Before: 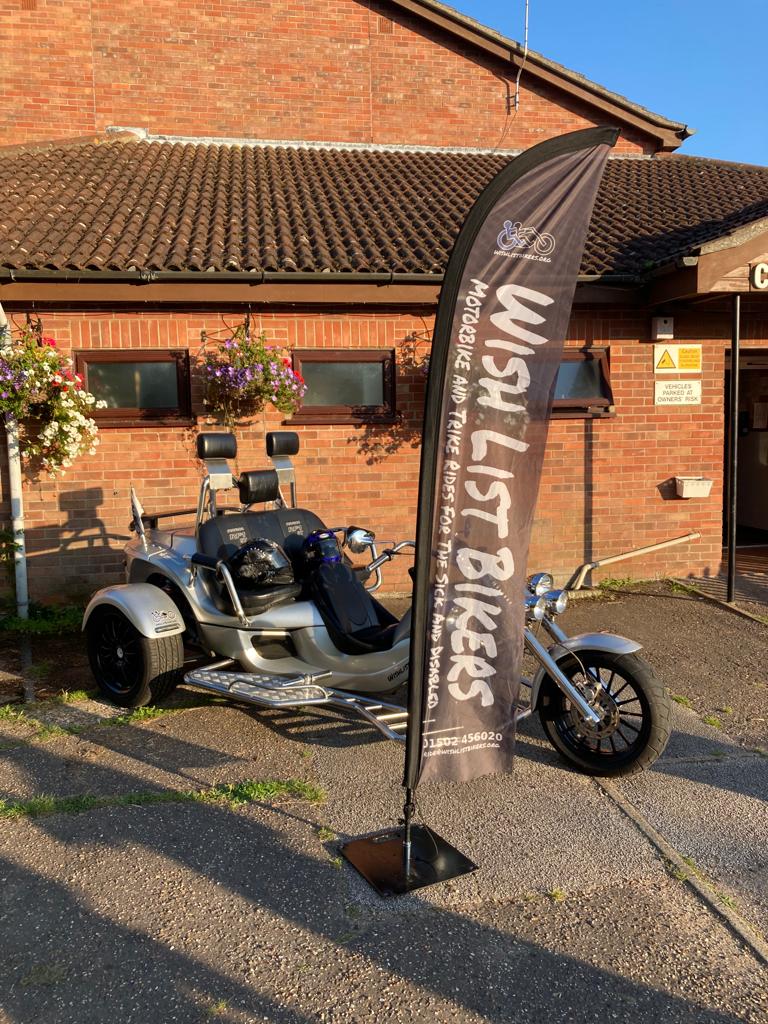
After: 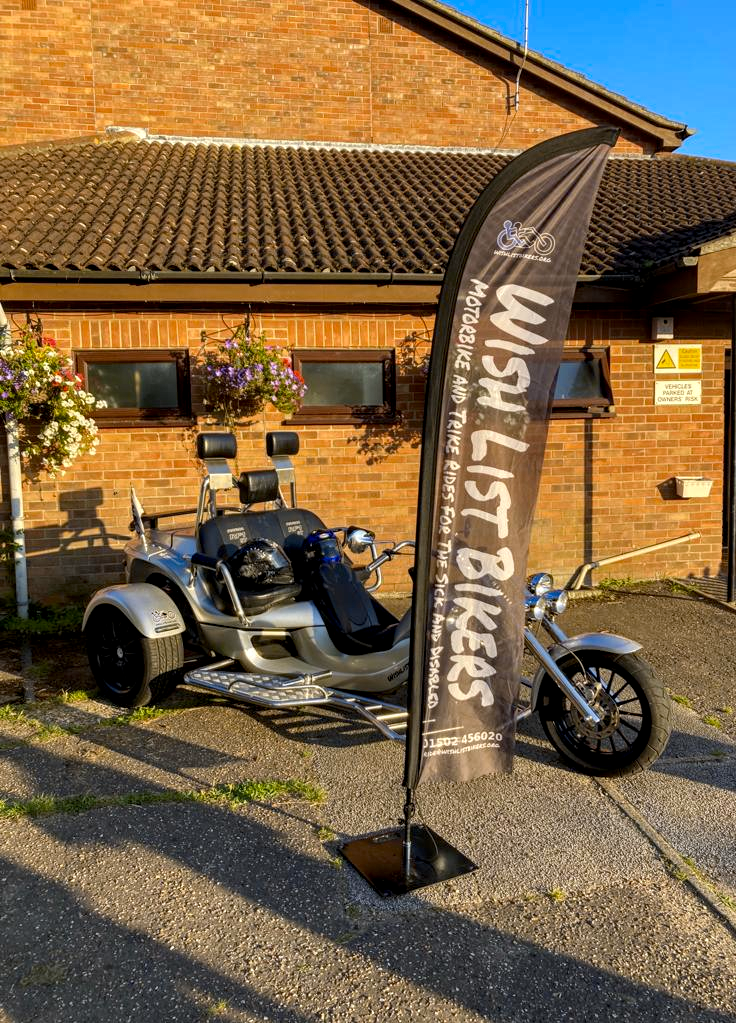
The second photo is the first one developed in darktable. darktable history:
color contrast: green-magenta contrast 0.85, blue-yellow contrast 1.25, unbound 0
haze removal: compatibility mode true, adaptive false
local contrast: detail 130%
crop: right 4.126%, bottom 0.031%
